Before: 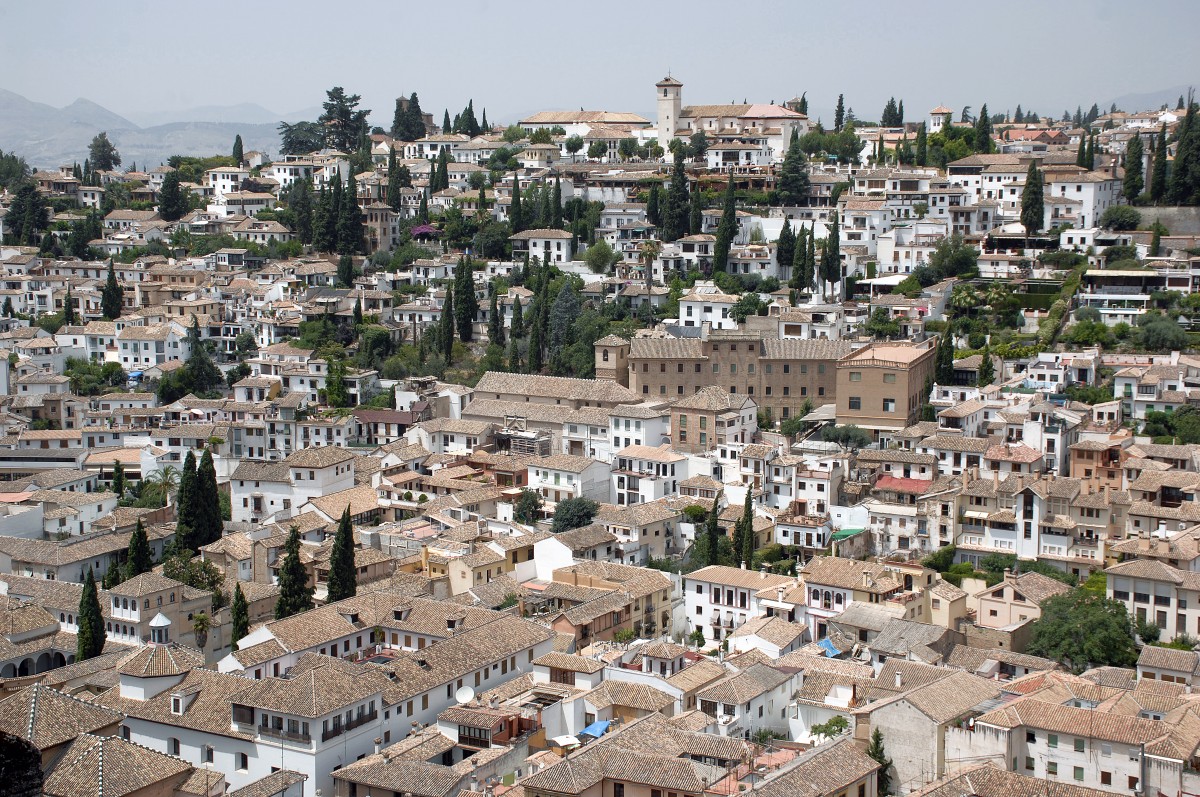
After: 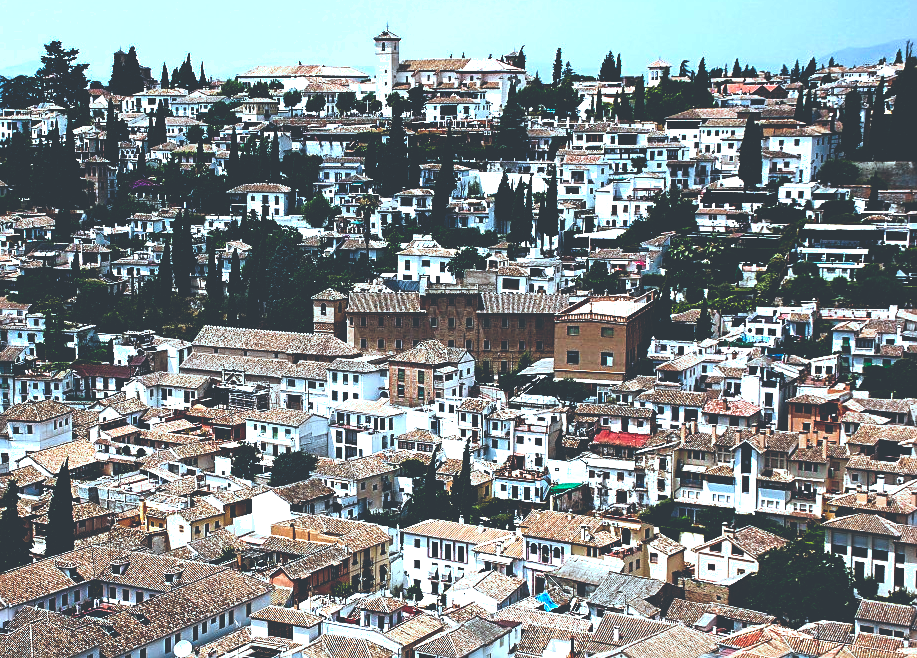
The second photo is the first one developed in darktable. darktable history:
base curve: curves: ch0 [(0, 0.036) (0.083, 0.04) (0.804, 1)], preserve colors none
color balance rgb: linear chroma grading › global chroma 24.976%, perceptual saturation grading › global saturation 20%, perceptual saturation grading › highlights -25.229%, perceptual saturation grading › shadows 24.047%, perceptual brilliance grading › global brilliance 14.873%, perceptual brilliance grading › shadows -35.048%
color correction: highlights a* -9.79, highlights b* -21.86
crop: left 23.546%, top 5.884%, bottom 11.521%
sharpen: on, module defaults
